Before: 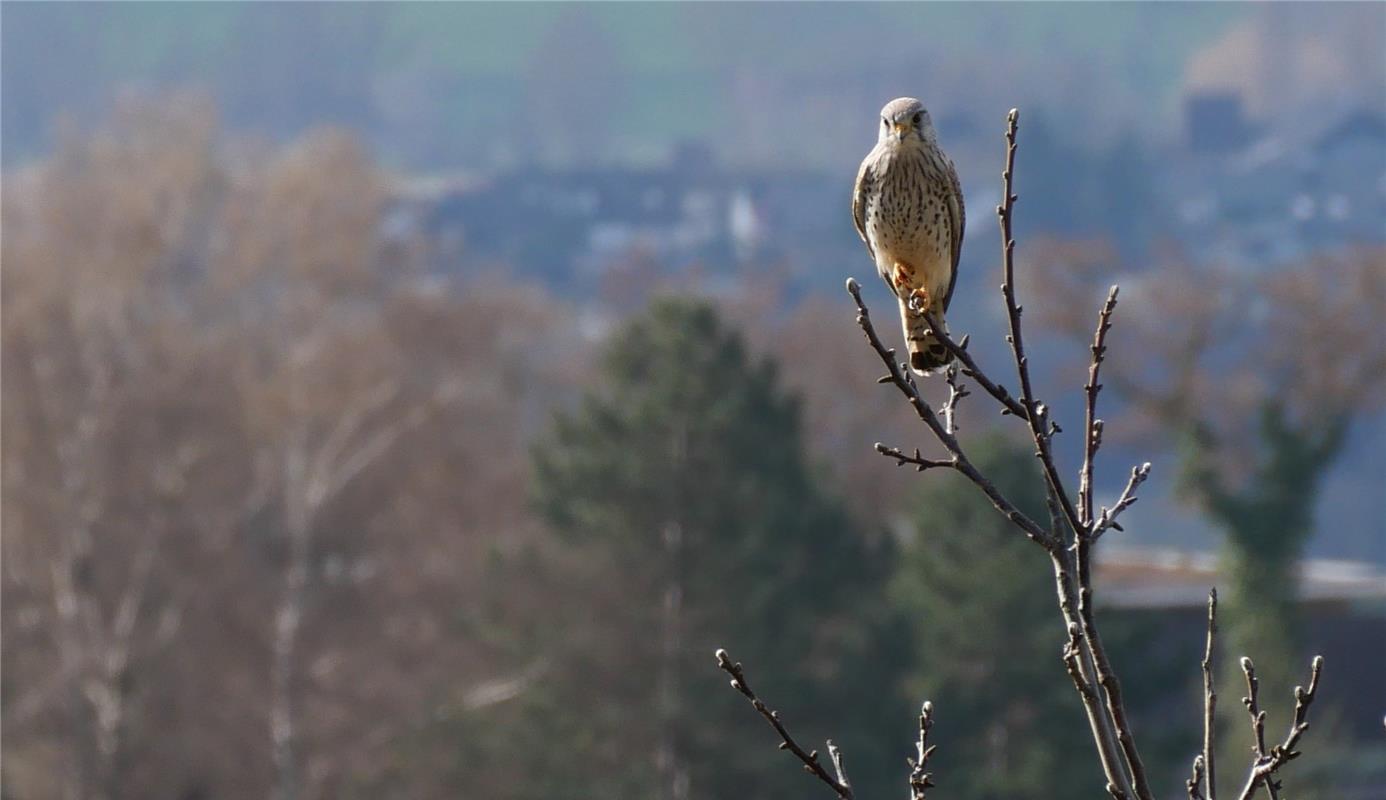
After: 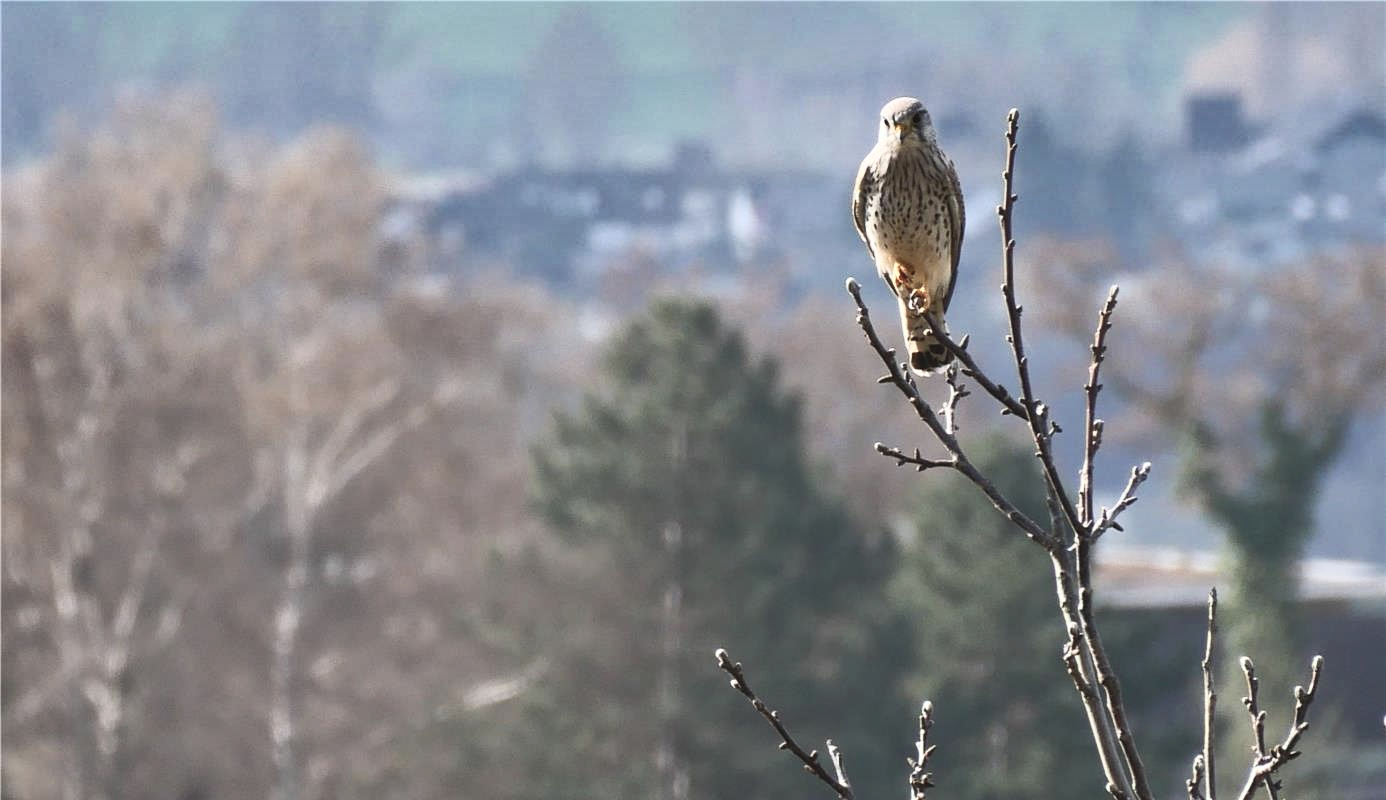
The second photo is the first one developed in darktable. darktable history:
shadows and highlights: shadows 30.59, highlights -63.01, soften with gaussian
contrast brightness saturation: contrast 0.419, brightness 0.546, saturation -0.184
